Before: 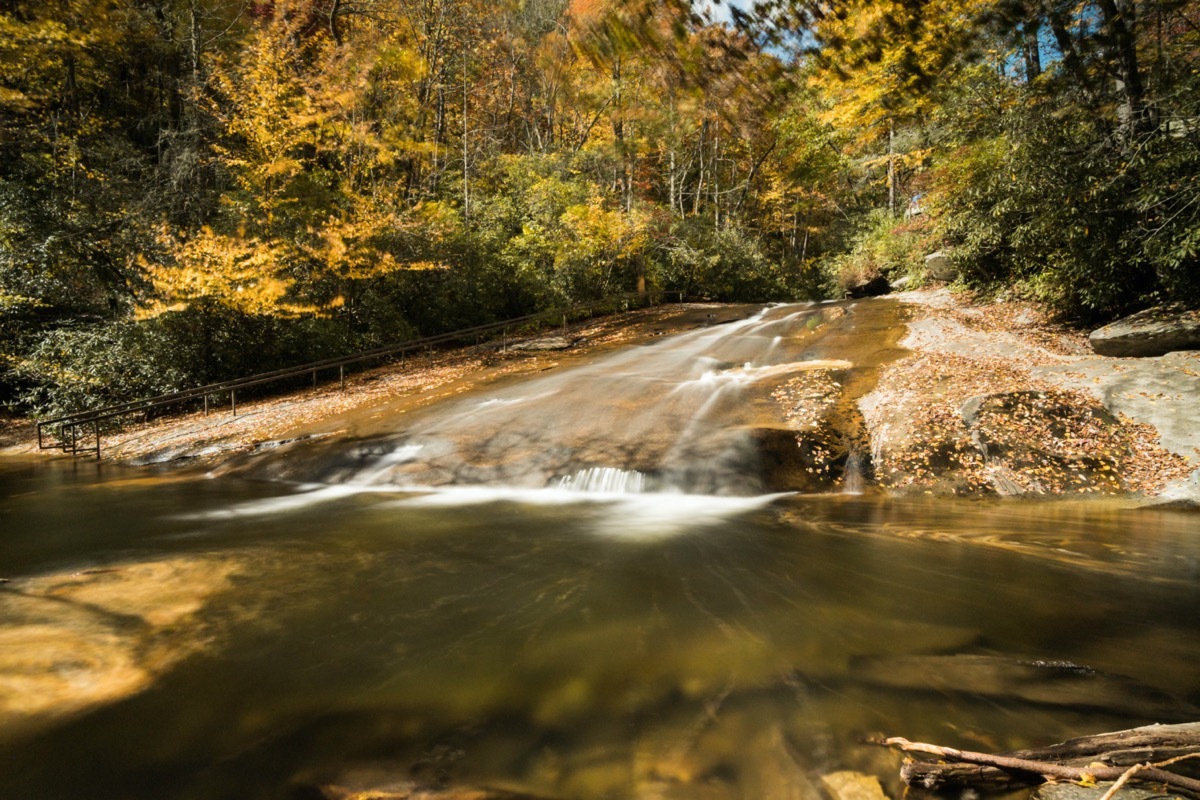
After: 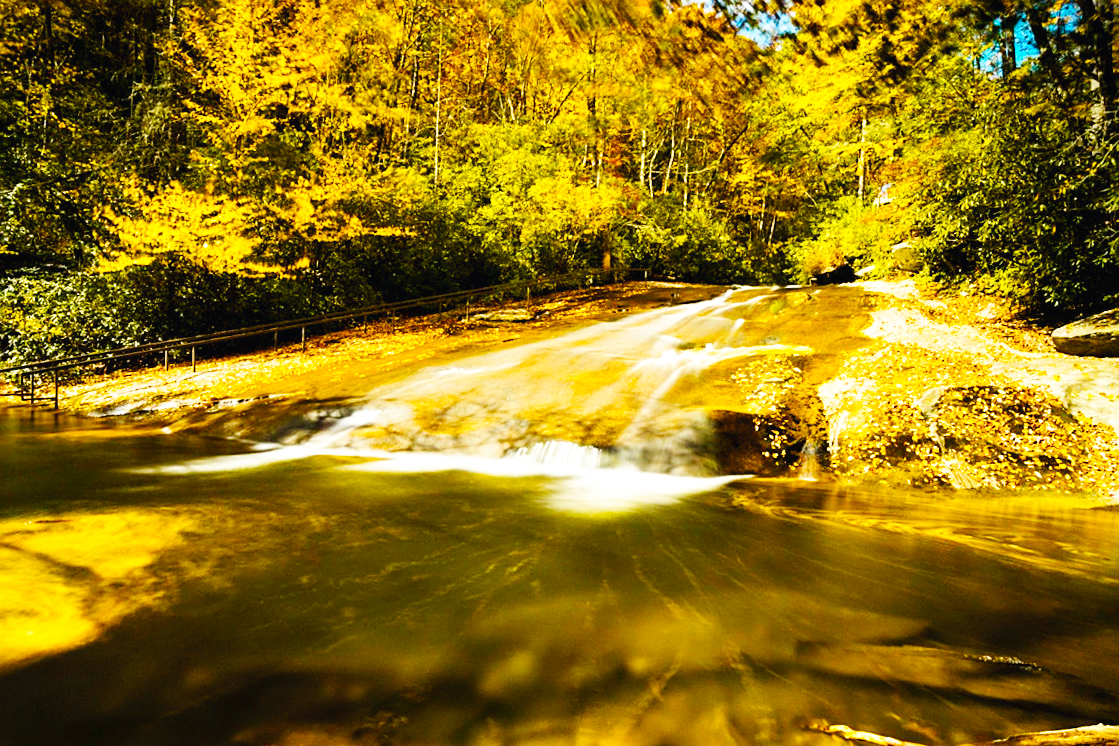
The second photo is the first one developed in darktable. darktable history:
color balance rgb: linear chroma grading › global chroma 42.212%, perceptual saturation grading › global saturation 30.08%, global vibrance 30.281%
sharpen: on, module defaults
base curve: curves: ch0 [(0, 0.003) (0.001, 0.002) (0.006, 0.004) (0.02, 0.022) (0.048, 0.086) (0.094, 0.234) (0.162, 0.431) (0.258, 0.629) (0.385, 0.8) (0.548, 0.918) (0.751, 0.988) (1, 1)], preserve colors none
crop and rotate: angle -2.78°
